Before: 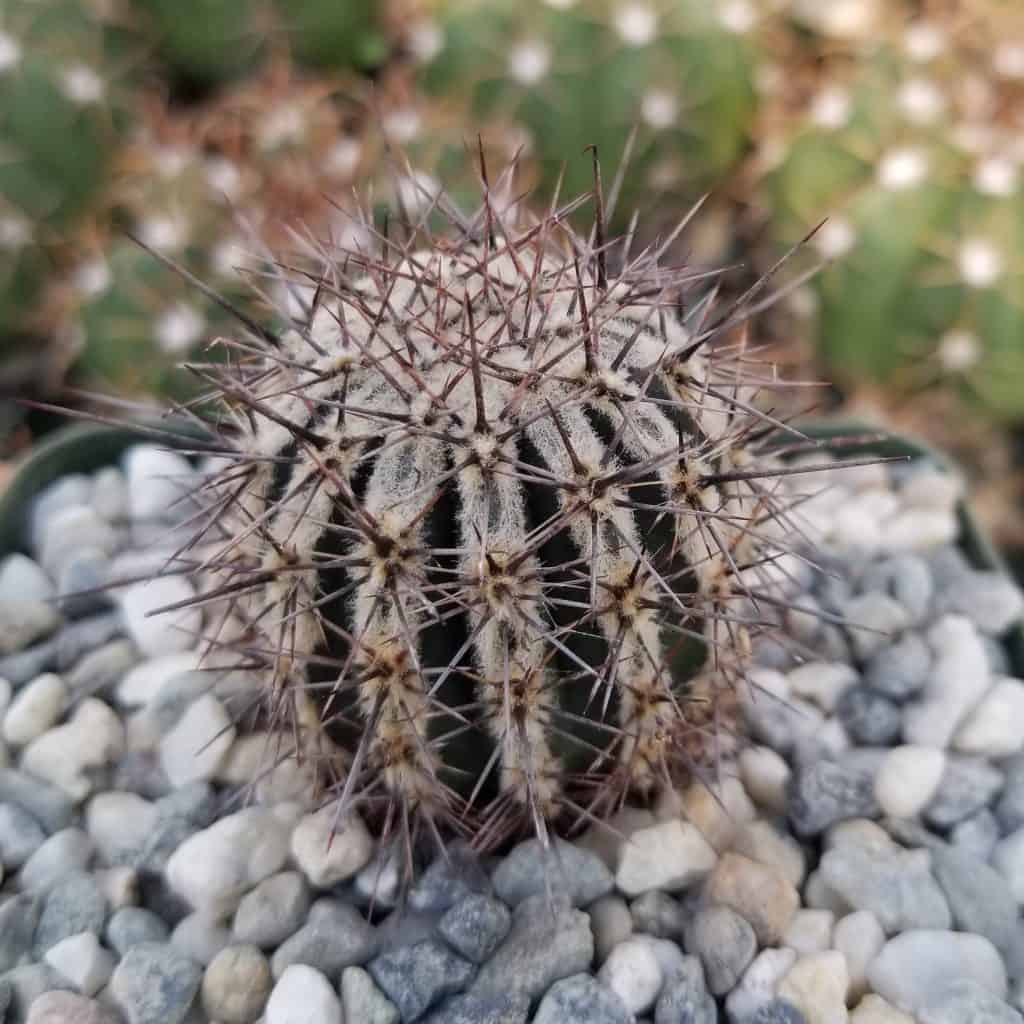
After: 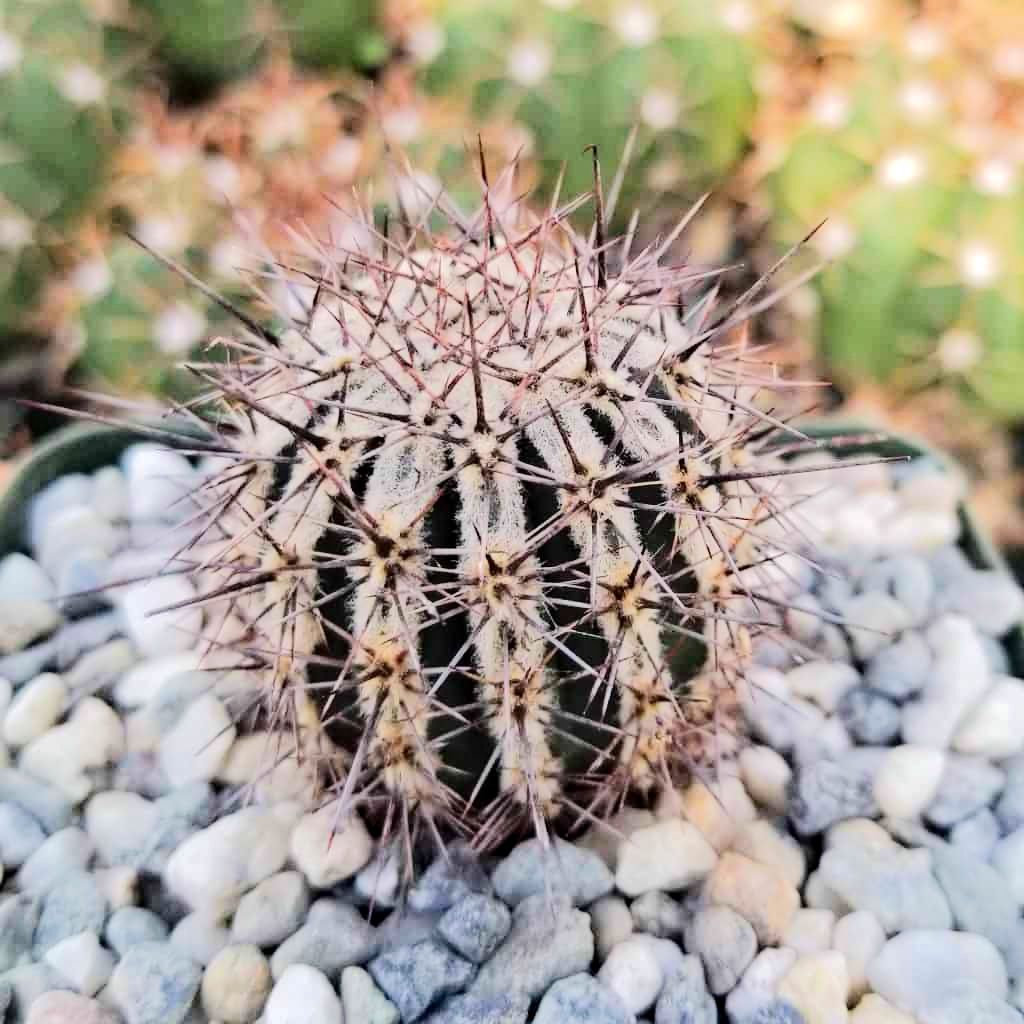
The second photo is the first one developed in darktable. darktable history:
haze removal: compatibility mode true
tone equalizer: -7 EV 0.156 EV, -6 EV 0.63 EV, -5 EV 1.14 EV, -4 EV 1.34 EV, -3 EV 1.18 EV, -2 EV 0.6 EV, -1 EV 0.163 EV, edges refinement/feathering 500, mask exposure compensation -1.57 EV, preserve details no
color balance rgb: global offset › hue 170.9°, perceptual saturation grading › global saturation 0.247%, global vibrance 5.303%
